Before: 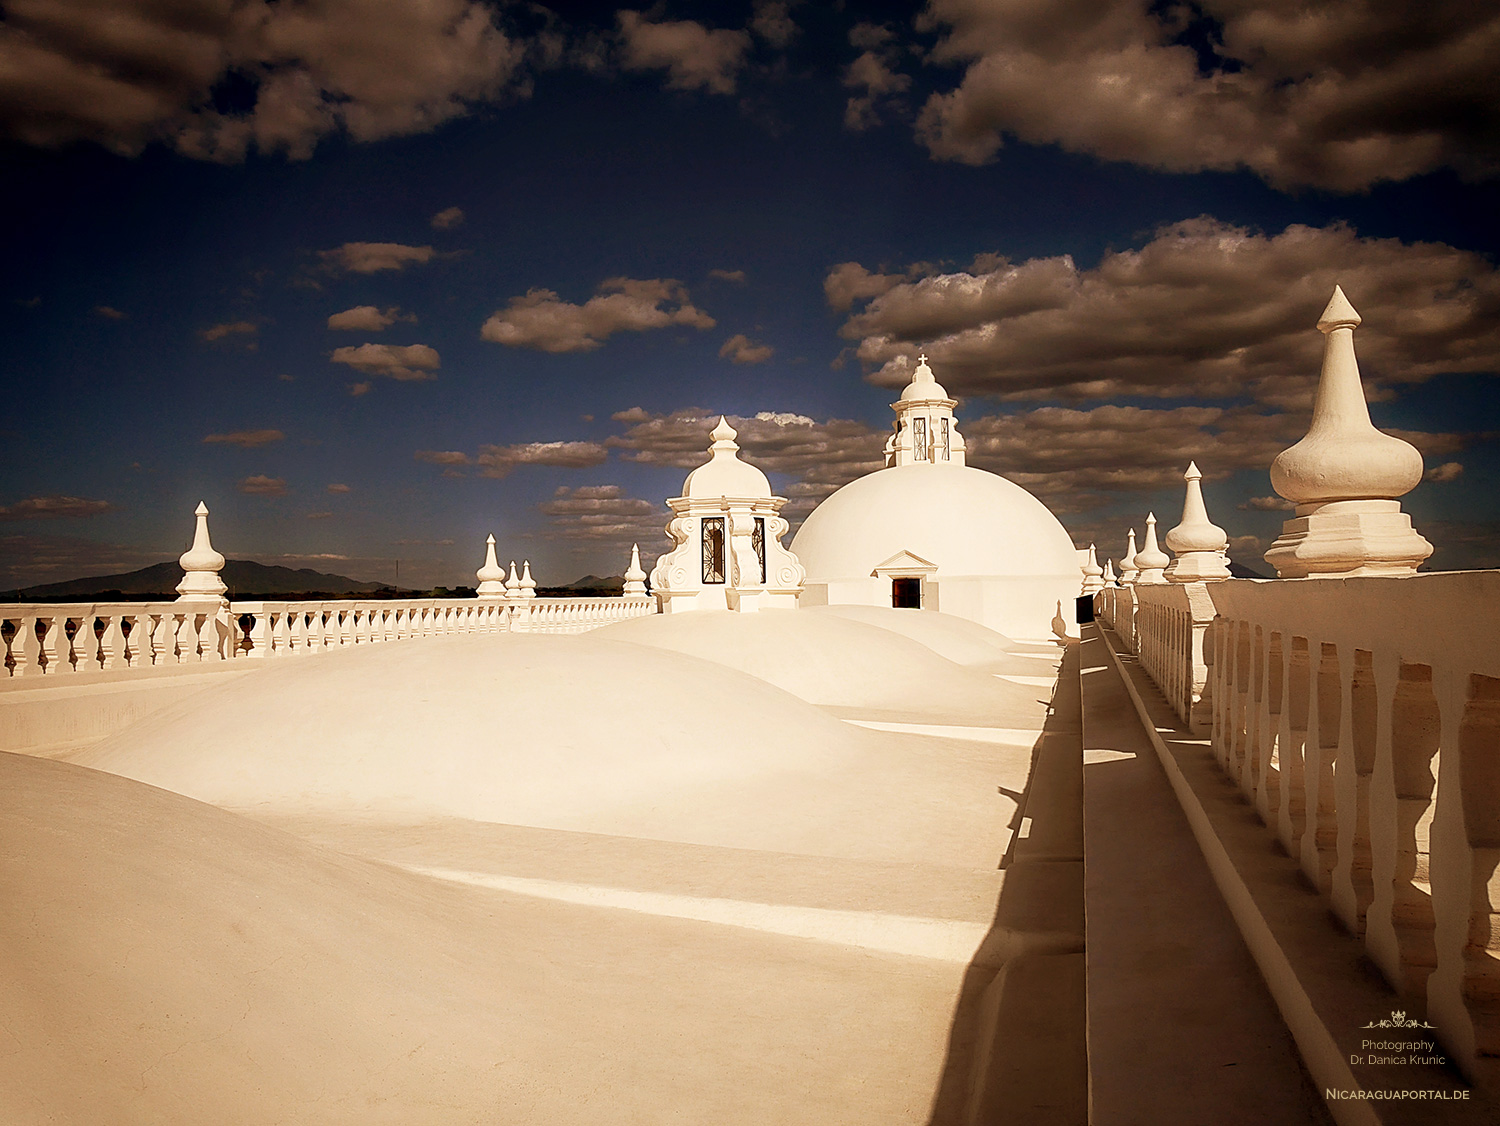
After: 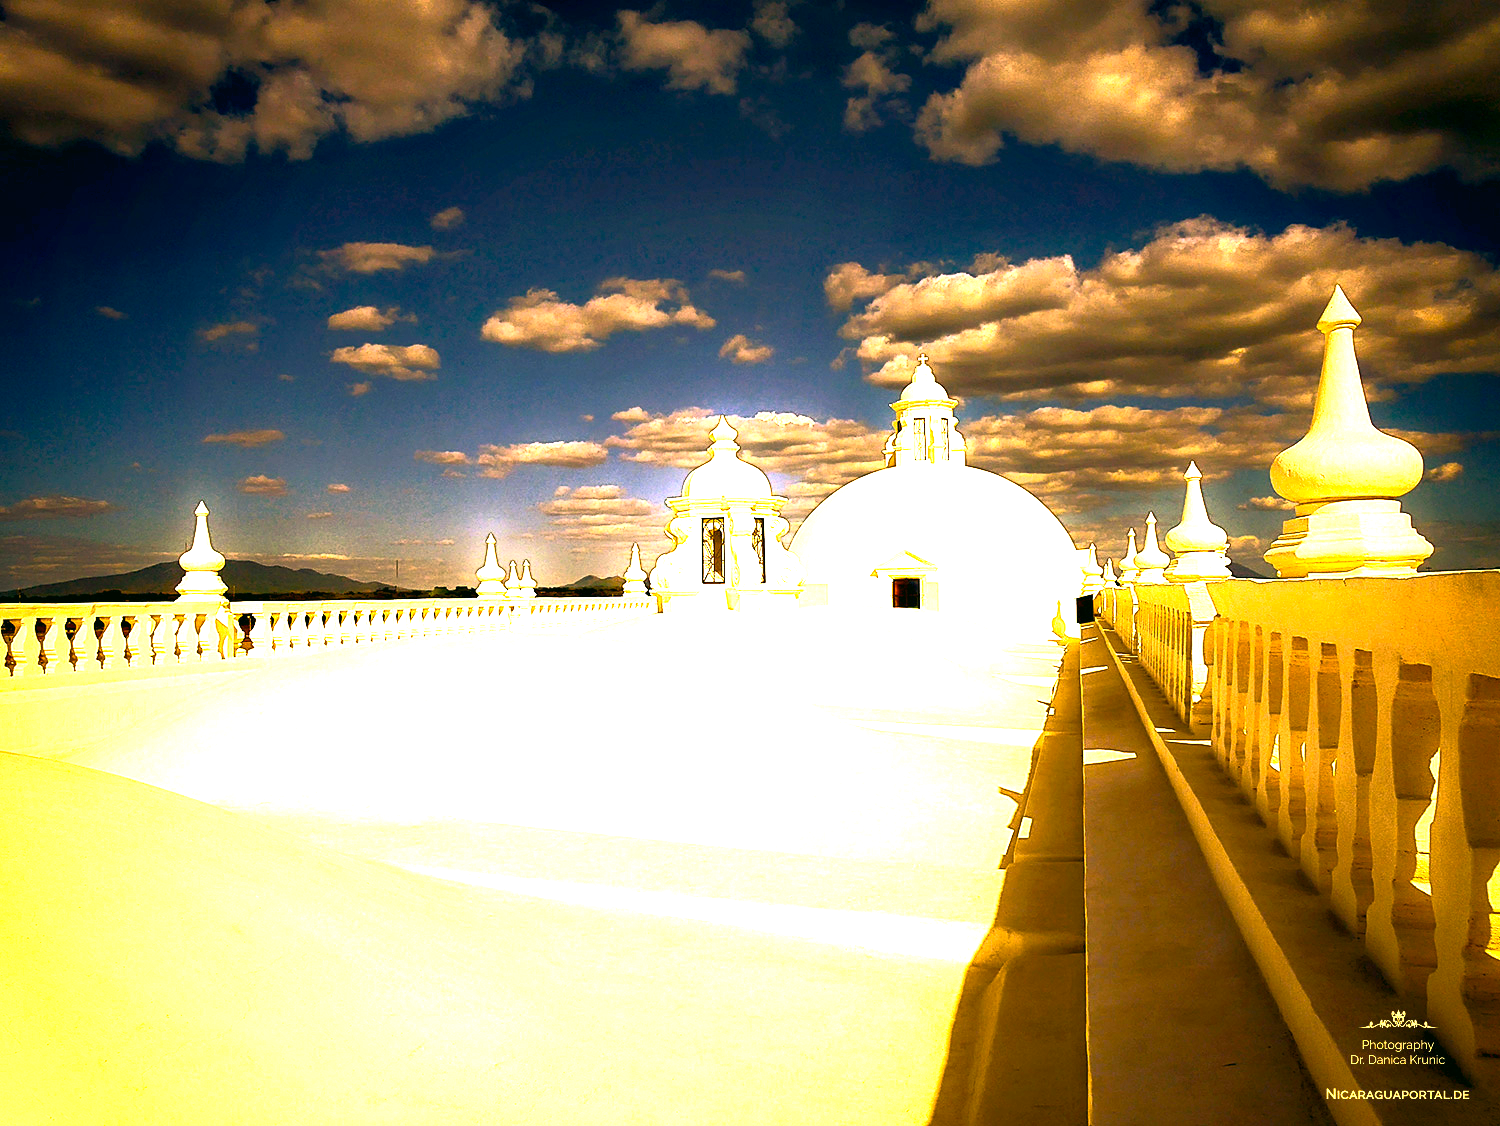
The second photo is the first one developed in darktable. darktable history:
color balance rgb: perceptual saturation grading › global saturation 25%, perceptual brilliance grading › global brilliance 35%, perceptual brilliance grading › highlights 50%, perceptual brilliance grading › mid-tones 60%, perceptual brilliance grading › shadows 35%, global vibrance 20%
base curve: curves: ch0 [(0, 0) (0.257, 0.25) (0.482, 0.586) (0.757, 0.871) (1, 1)]
color correction: highlights a* -0.482, highlights b* 9.48, shadows a* -9.48, shadows b* 0.803
